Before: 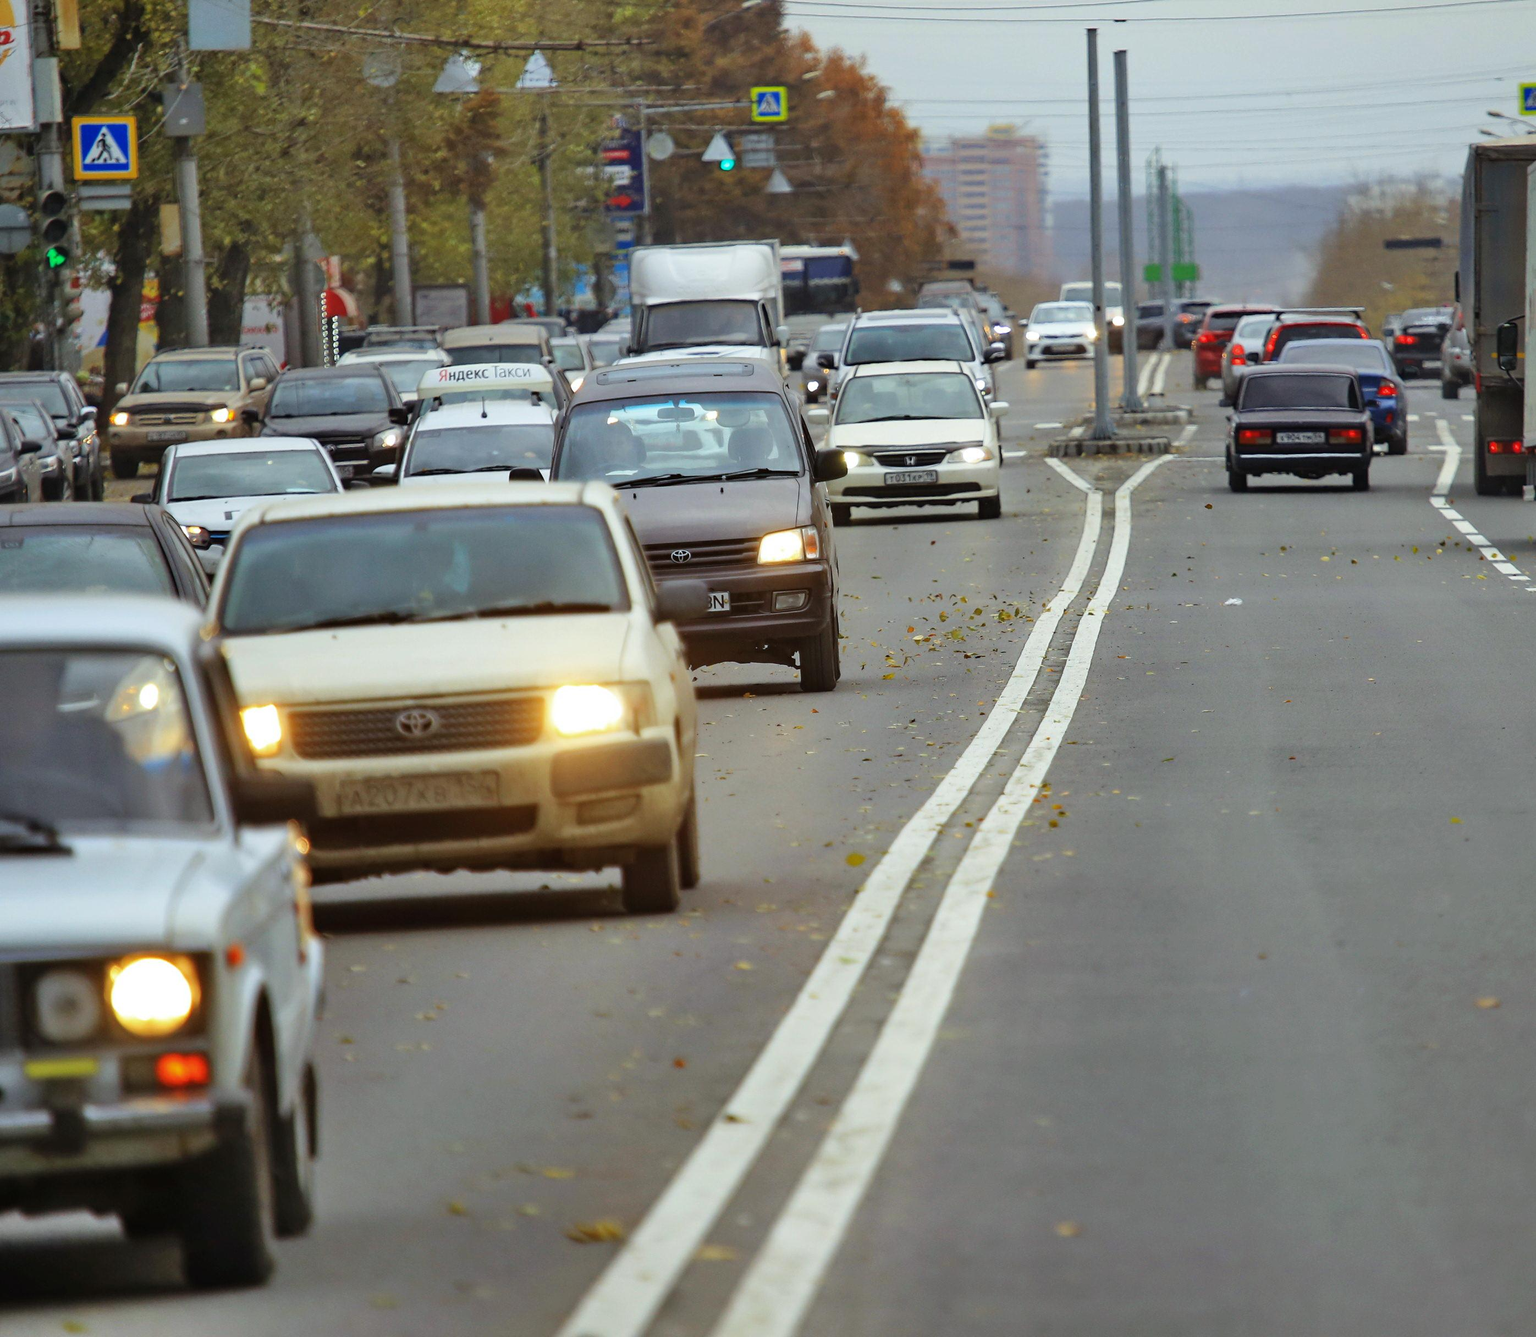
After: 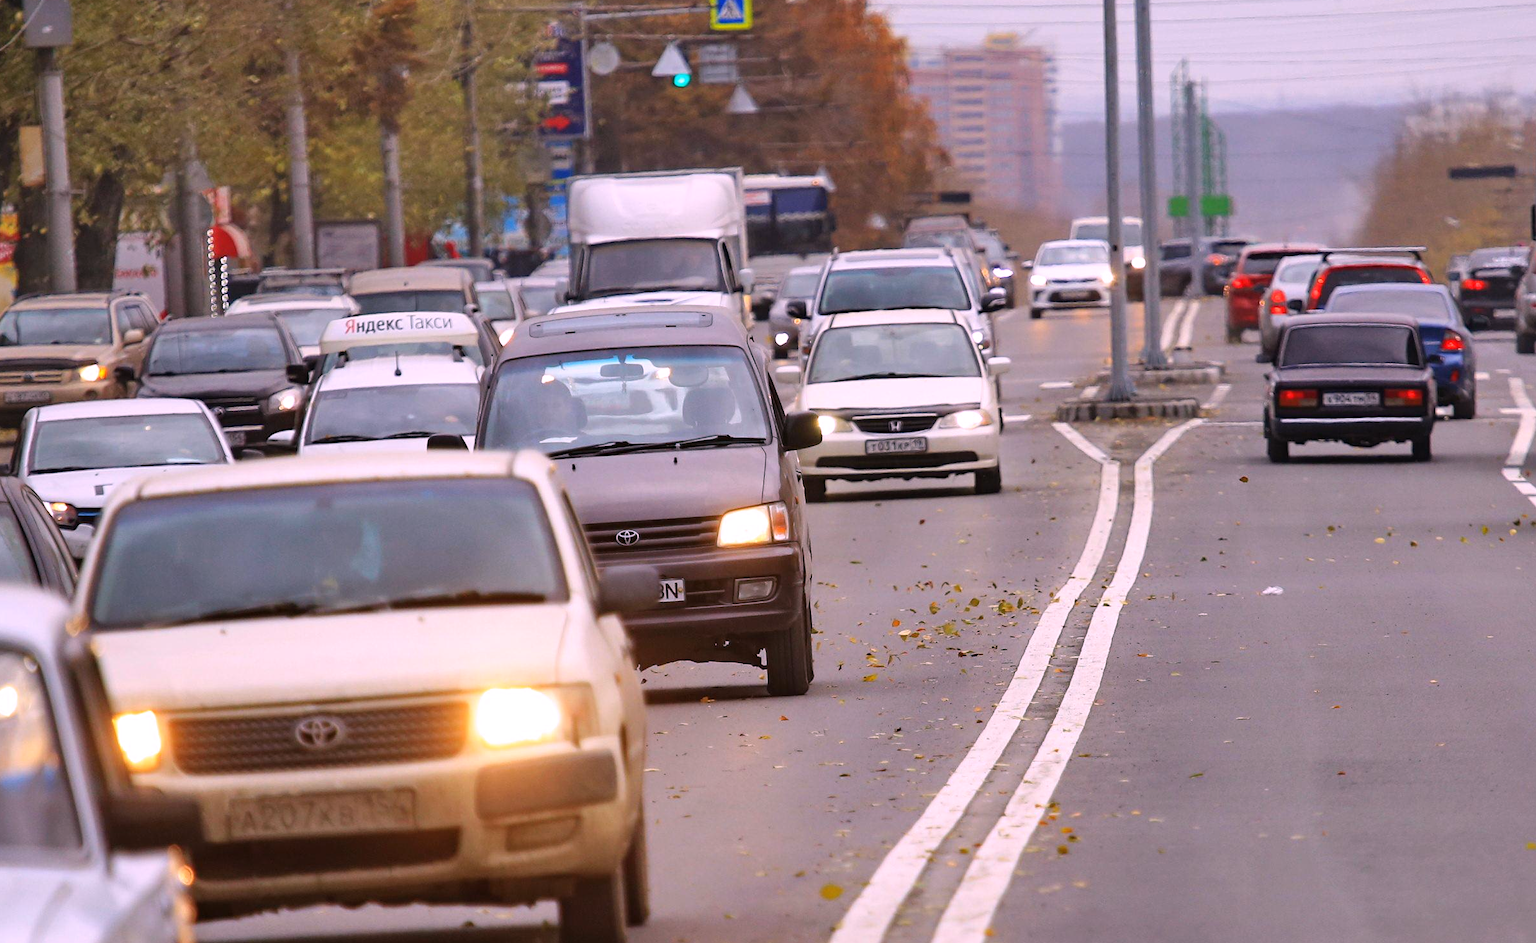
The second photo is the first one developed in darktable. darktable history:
white balance: red 1.188, blue 1.11
crop and rotate: left 9.345%, top 7.22%, right 4.982%, bottom 32.331%
